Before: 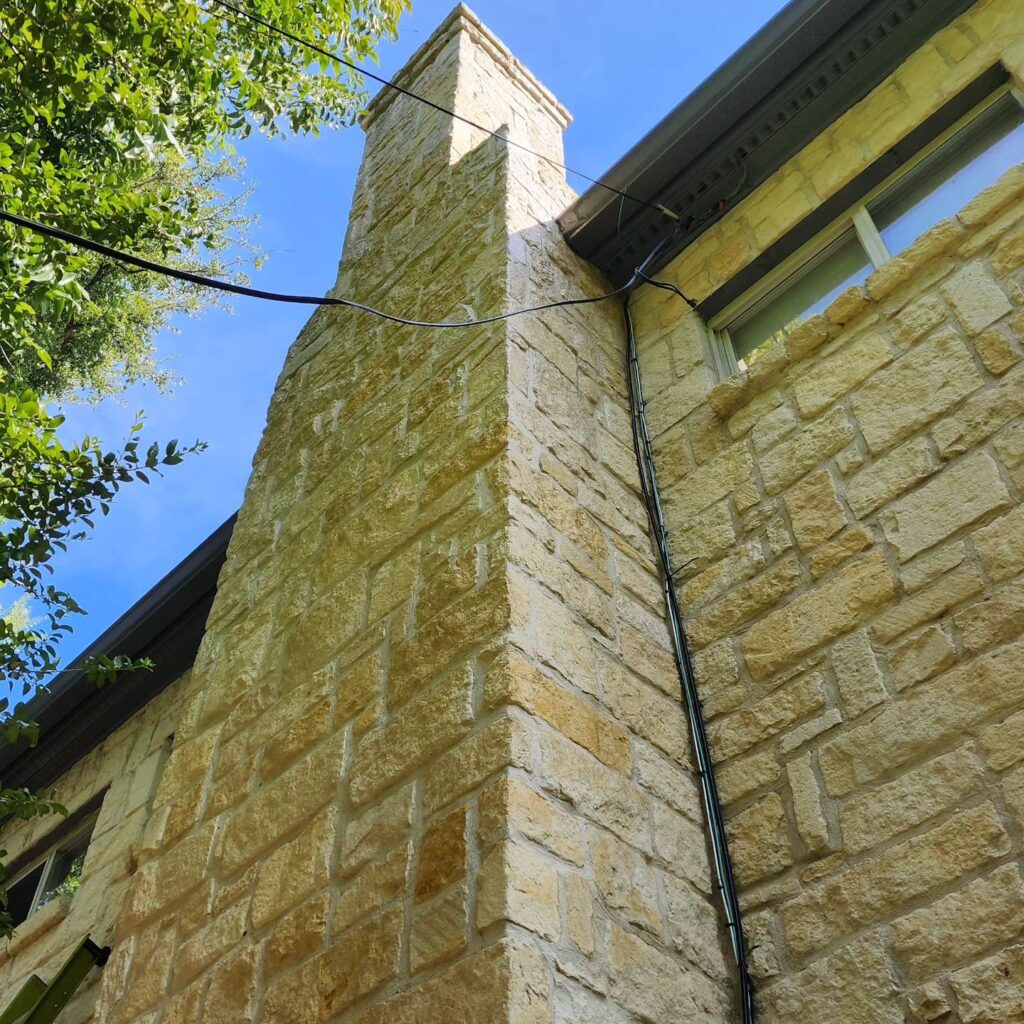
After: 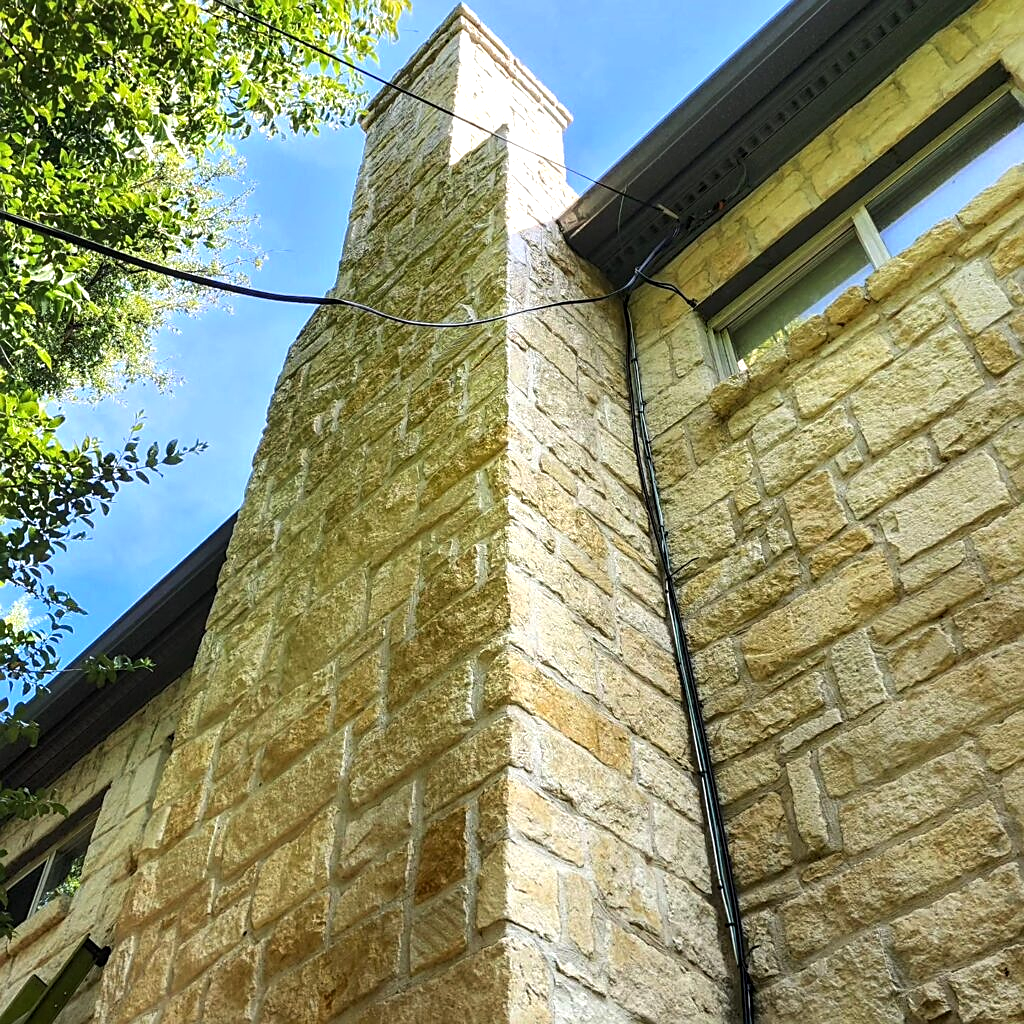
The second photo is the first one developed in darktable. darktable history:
tone equalizer: -8 EV 0.001 EV, -7 EV -0.002 EV, -6 EV 0.005 EV, -5 EV -0.049 EV, -4 EV -0.116 EV, -3 EV -0.172 EV, -2 EV 0.253 EV, -1 EV 0.719 EV, +0 EV 0.516 EV
local contrast: on, module defaults
sharpen: on, module defaults
